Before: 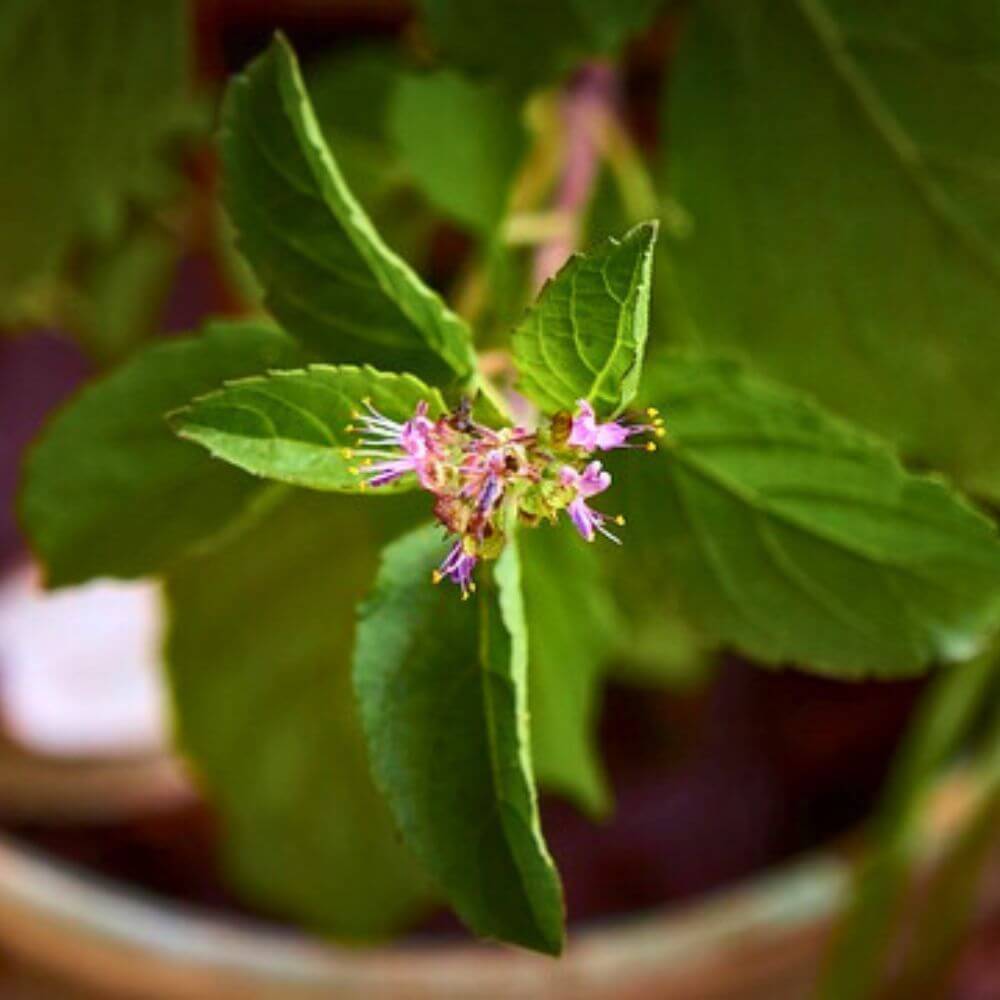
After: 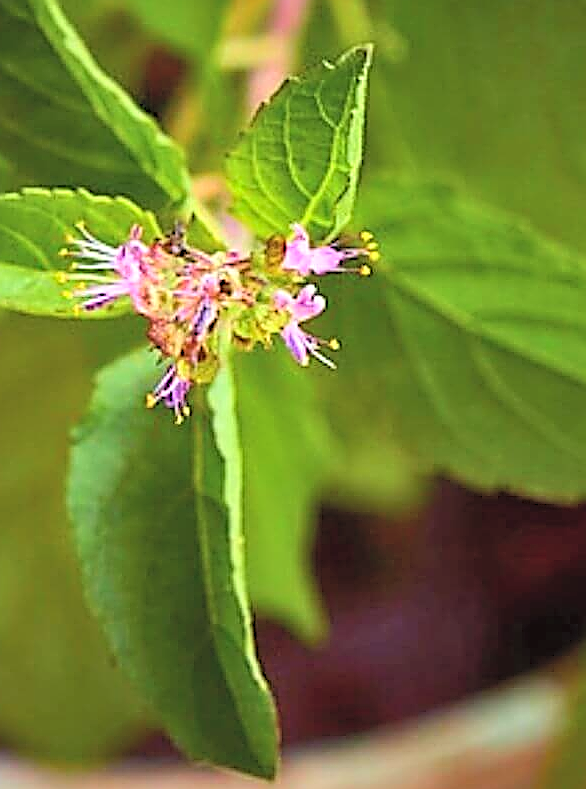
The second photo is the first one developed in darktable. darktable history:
sharpen: amount 1.995
levels: mode automatic, levels [0, 0.43, 0.859]
contrast brightness saturation: contrast 0.096, brightness 0.317, saturation 0.146
crop and rotate: left 28.64%, top 17.605%, right 12.689%, bottom 3.48%
